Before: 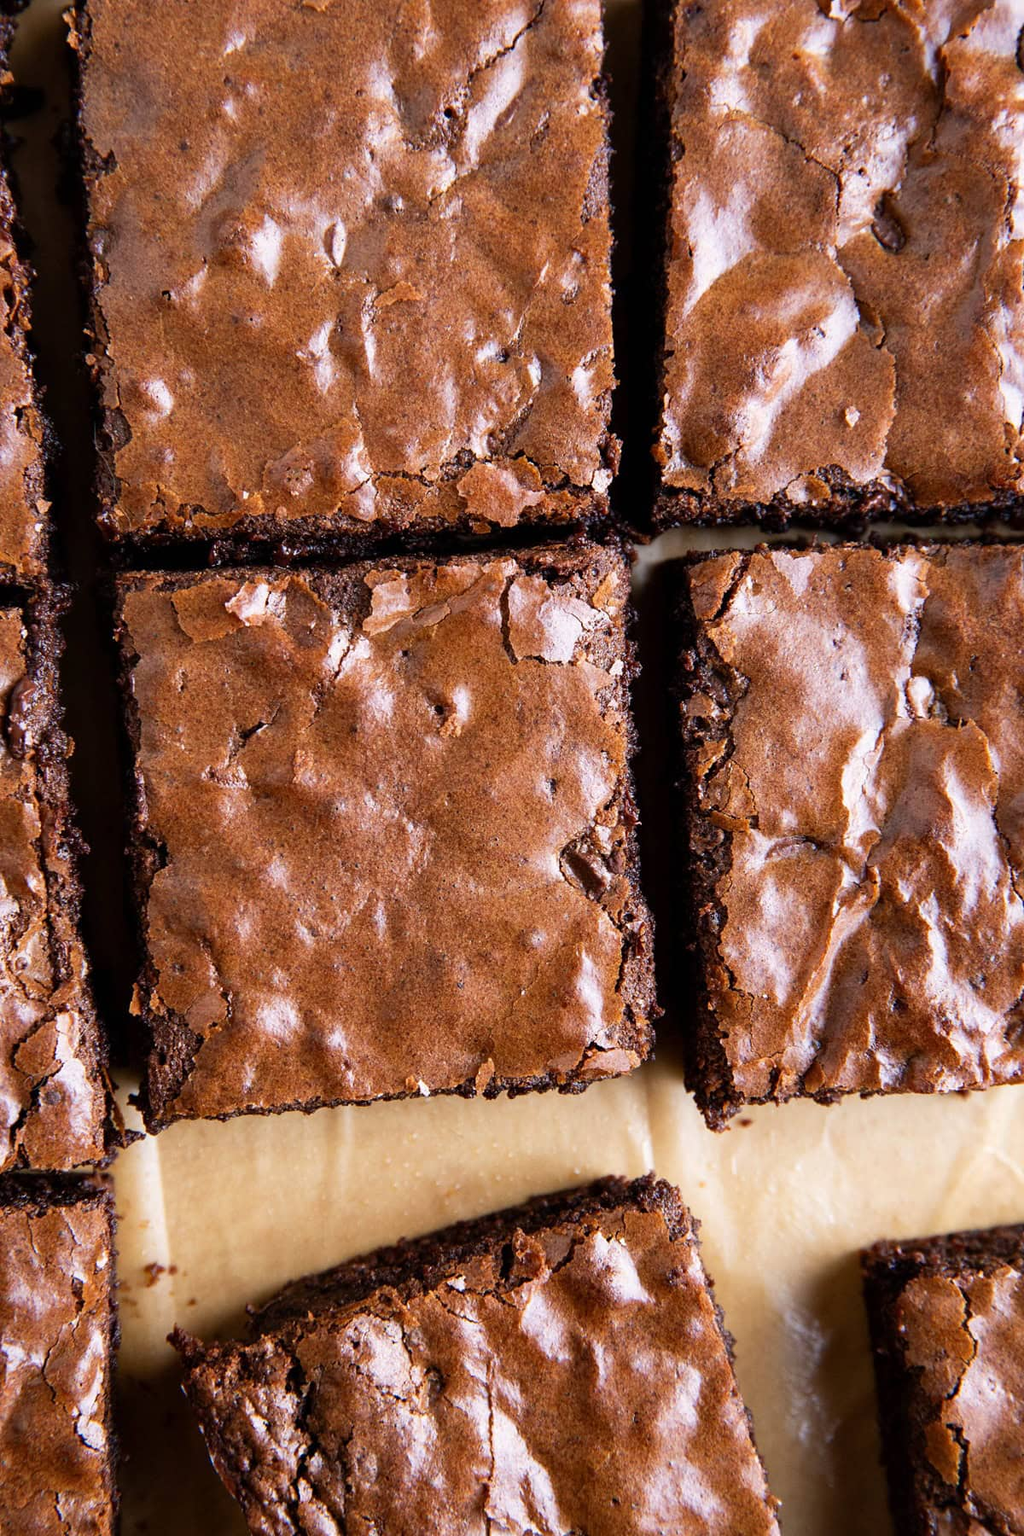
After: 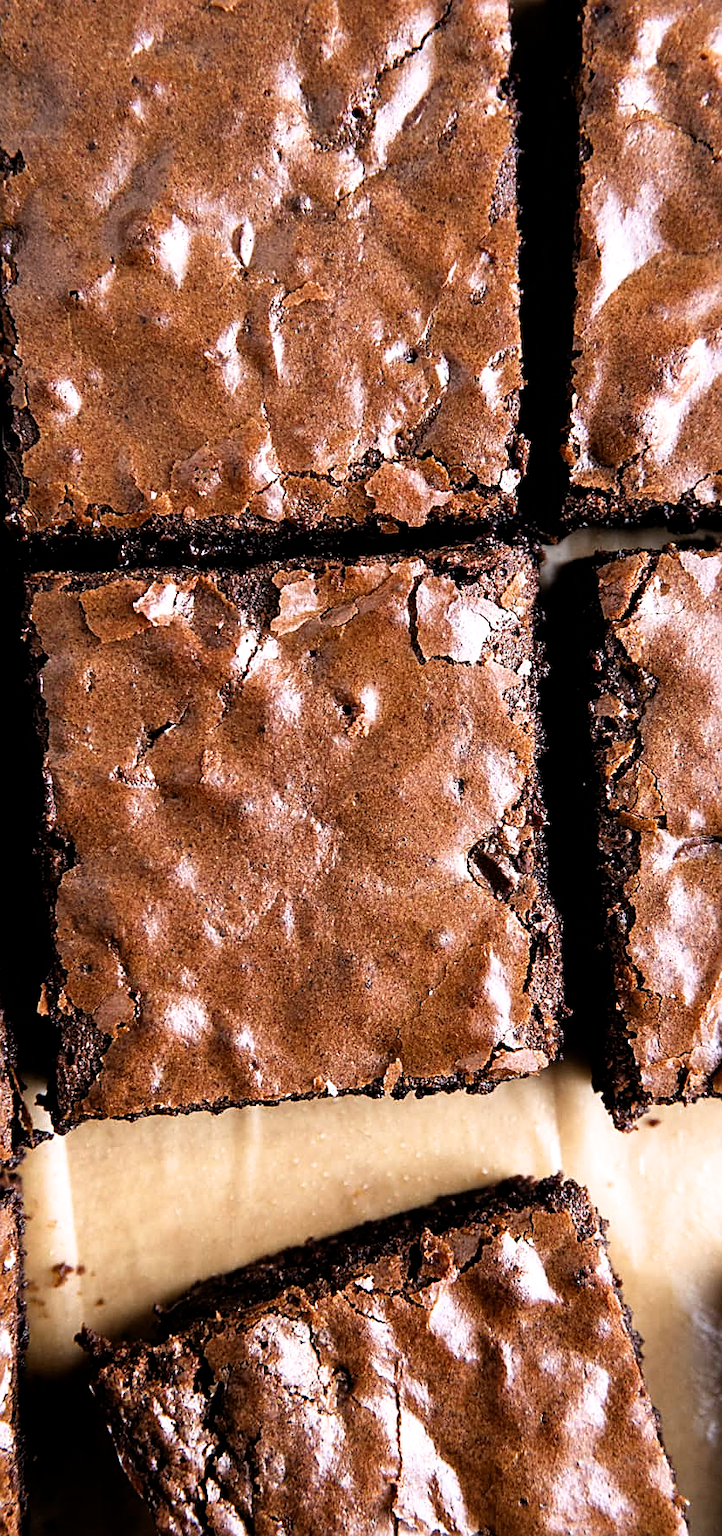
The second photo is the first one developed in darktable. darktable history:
filmic rgb: black relative exposure -8.24 EV, white relative exposure 2.2 EV, threshold 6 EV, target white luminance 99.922%, hardness 7.12, latitude 74.27%, contrast 1.317, highlights saturation mix -2.91%, shadows ↔ highlights balance 30.09%, enable highlight reconstruction true
crop and rotate: left 9.056%, right 20.283%
sharpen: on, module defaults
